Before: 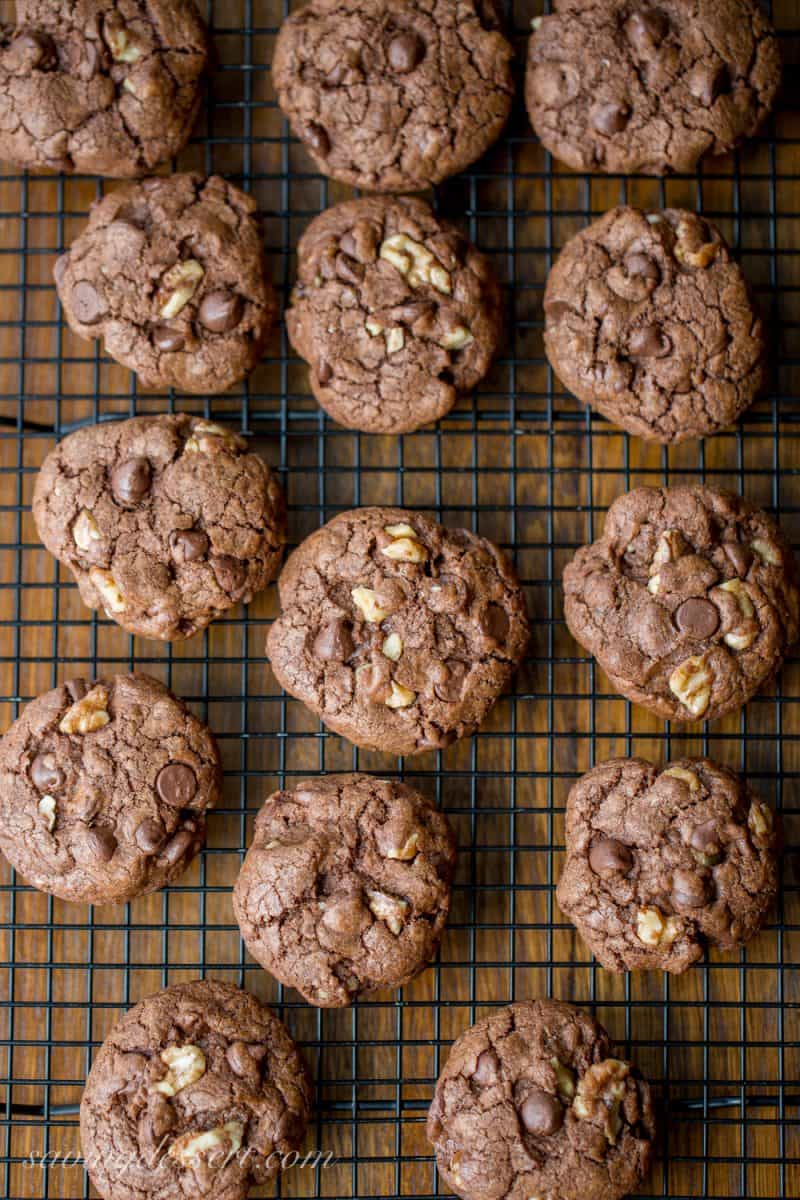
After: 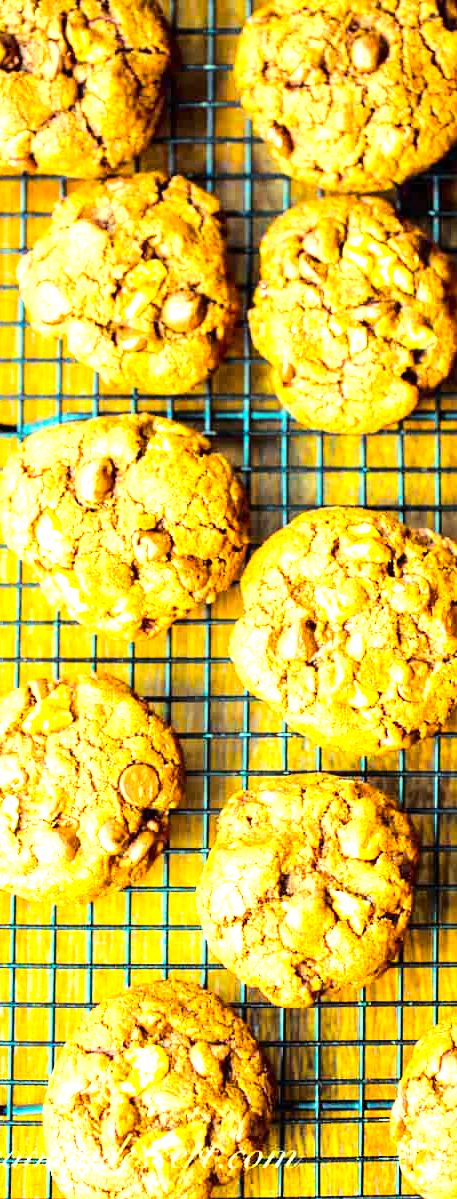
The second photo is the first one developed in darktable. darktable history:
crop: left 4.719%, right 38.142%
exposure: black level correction 0, exposure 1.294 EV, compensate highlight preservation false
tone equalizer: -7 EV 0.161 EV, -6 EV 0.569 EV, -5 EV 1.11 EV, -4 EV 1.29 EV, -3 EV 1.17 EV, -2 EV 0.6 EV, -1 EV 0.152 EV, edges refinement/feathering 500, mask exposure compensation -1.57 EV, preserve details no
color balance rgb: shadows lift › hue 85.01°, highlights gain › luminance 15.179%, highlights gain › chroma 7.086%, highlights gain › hue 123.42°, perceptual saturation grading › global saturation 59.58%, perceptual saturation grading › highlights 19.597%, perceptual saturation grading › shadows -50.108%, perceptual brilliance grading › global brilliance 11.632%
